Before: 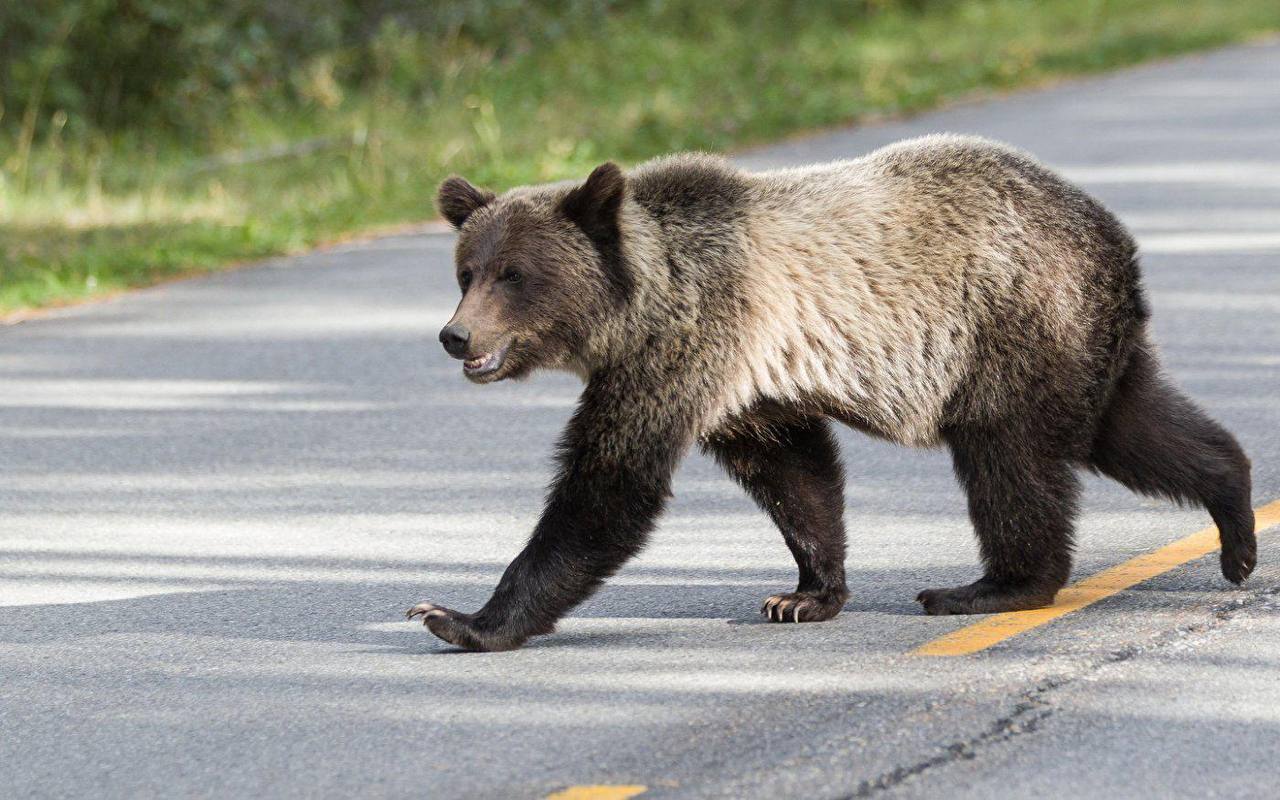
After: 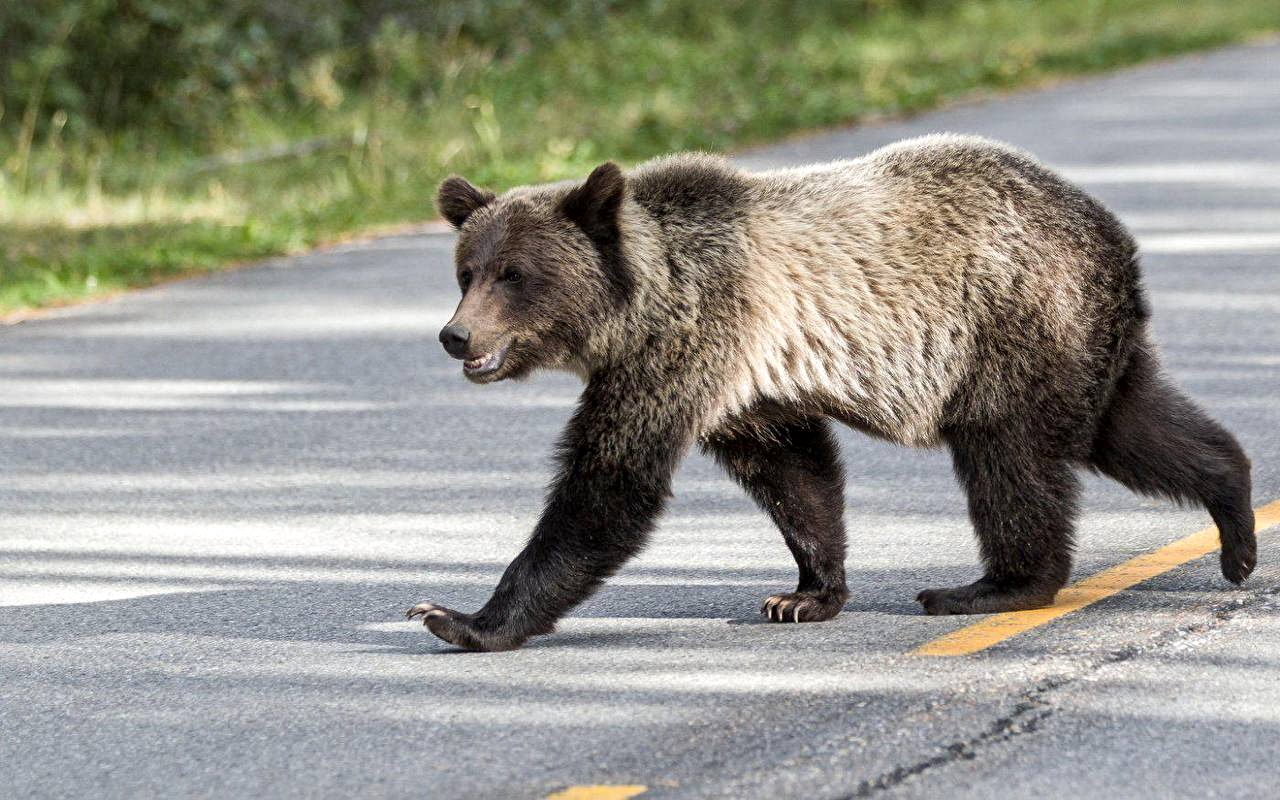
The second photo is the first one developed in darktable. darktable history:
local contrast: mode bilateral grid, contrast 21, coarseness 20, detail 150%, midtone range 0.2
